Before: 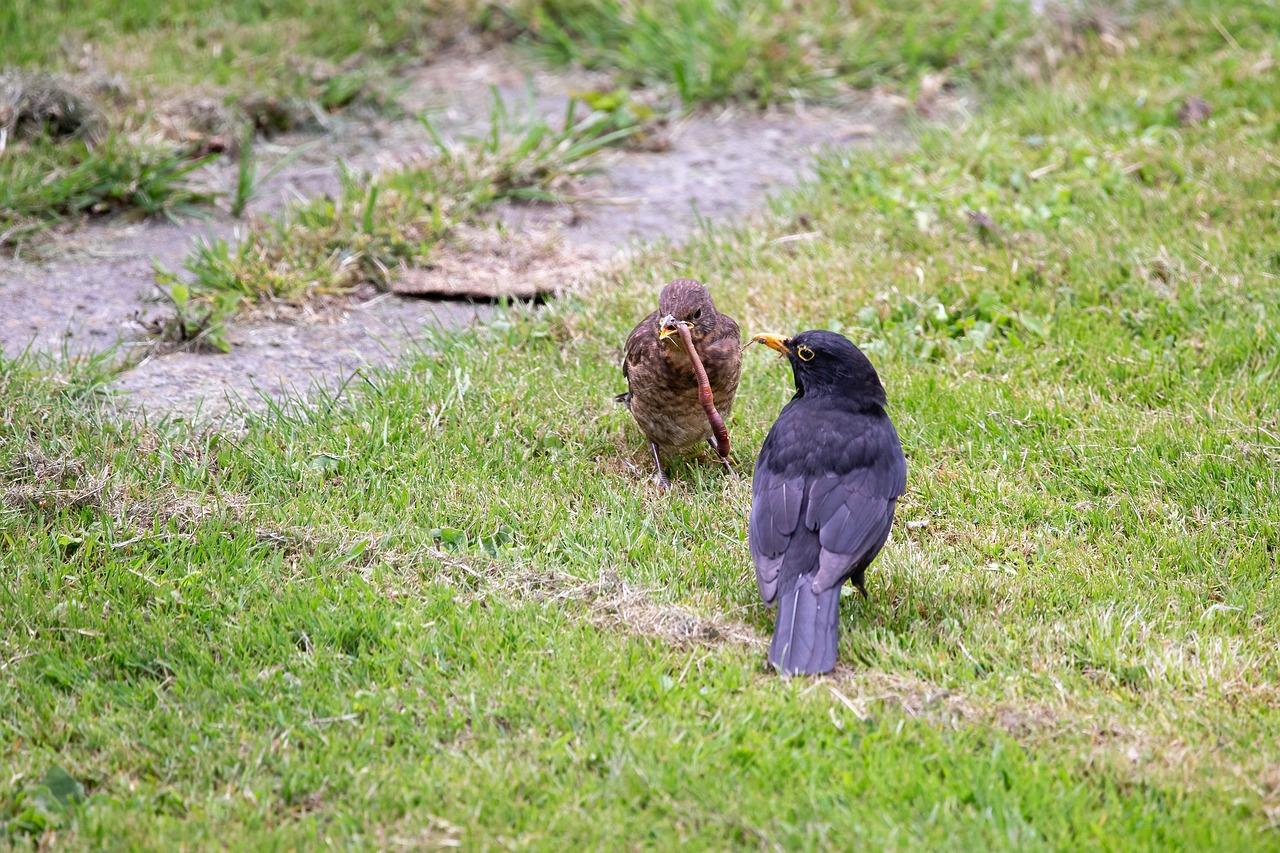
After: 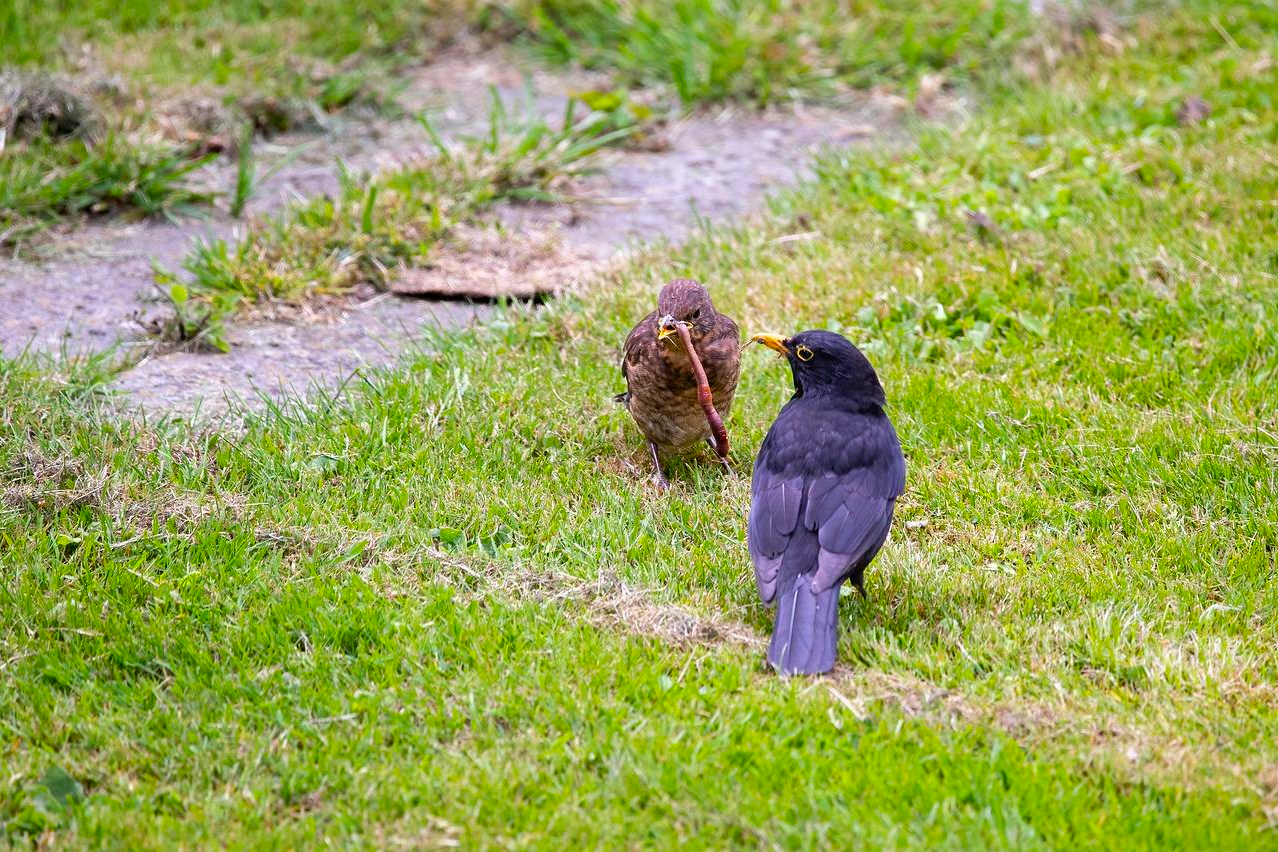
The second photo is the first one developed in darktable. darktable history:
crop: left 0.088%
color balance rgb: perceptual saturation grading › global saturation 25.686%, global vibrance 20%
